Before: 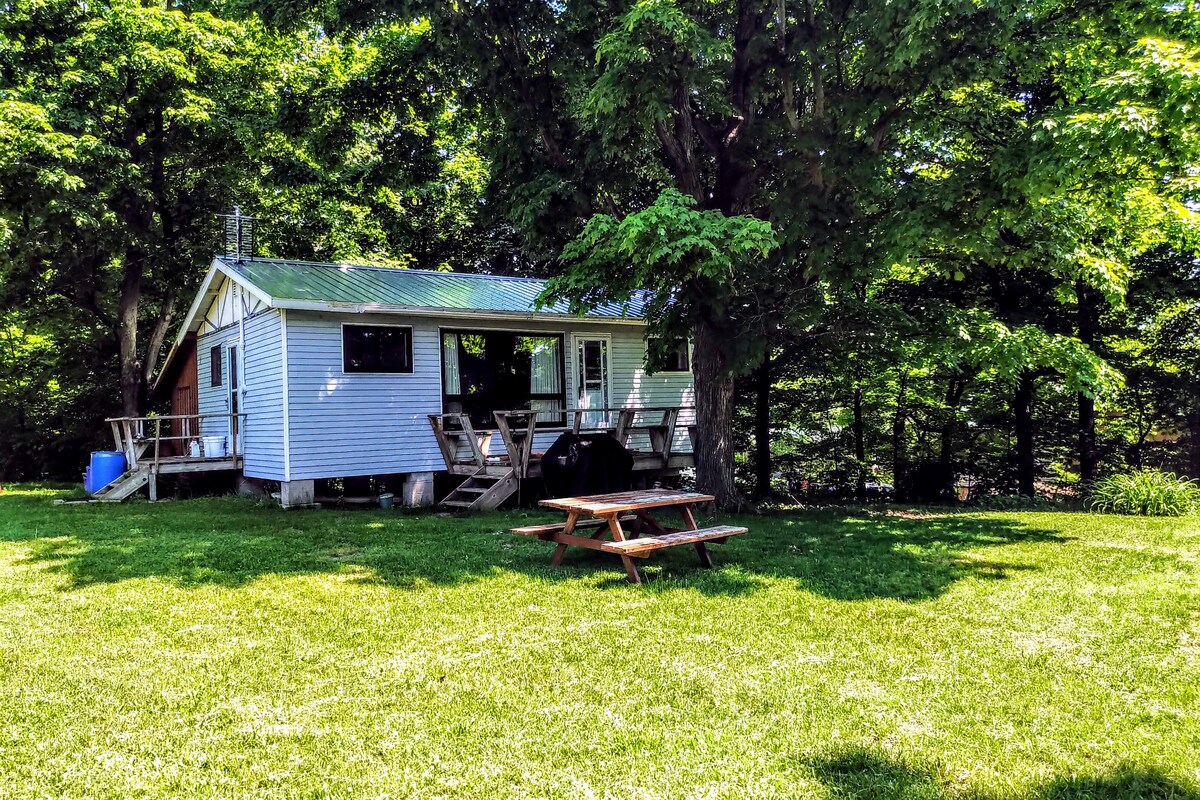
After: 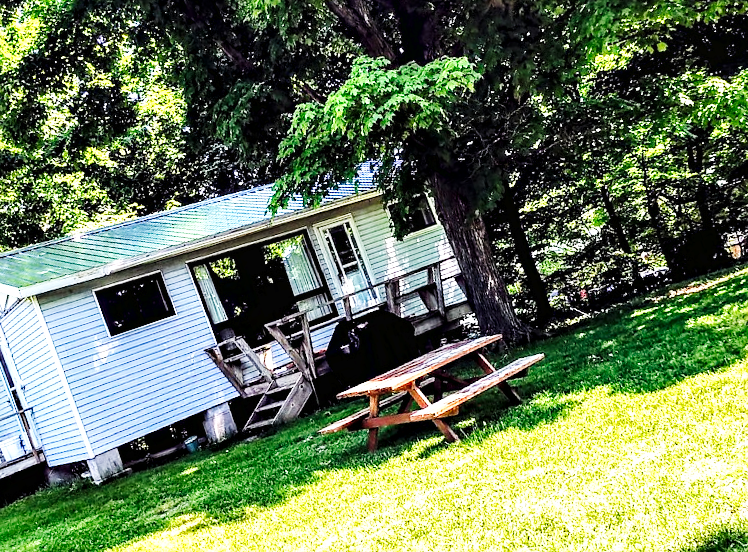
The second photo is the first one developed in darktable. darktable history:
base curve: curves: ch0 [(0, 0.003) (0.001, 0.002) (0.006, 0.004) (0.02, 0.022) (0.048, 0.086) (0.094, 0.234) (0.162, 0.431) (0.258, 0.629) (0.385, 0.8) (0.548, 0.918) (0.751, 0.988) (1, 1)], preserve colors none
tone equalizer: on, module defaults
sharpen: radius 1.314, amount 0.29, threshold 0.228
local contrast: highlights 106%, shadows 103%, detail 119%, midtone range 0.2
crop and rotate: angle 18.82°, left 6.898%, right 3.886%, bottom 1.148%
